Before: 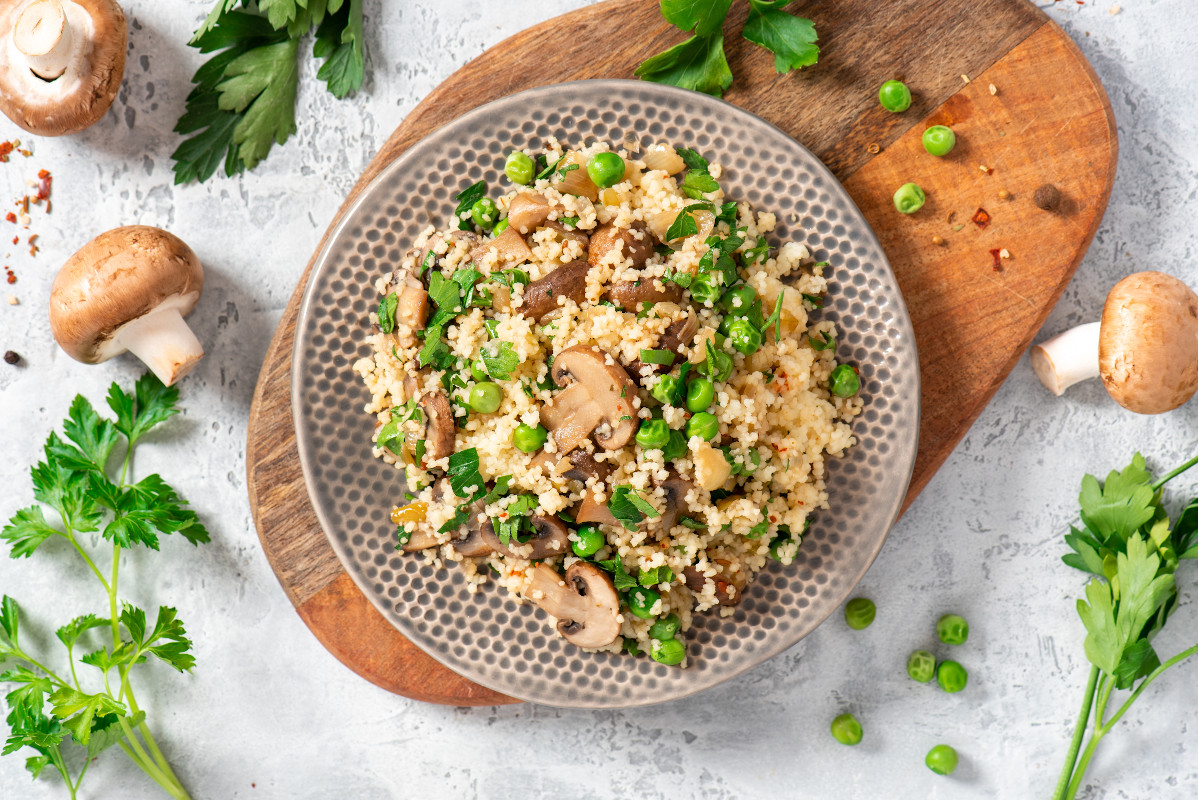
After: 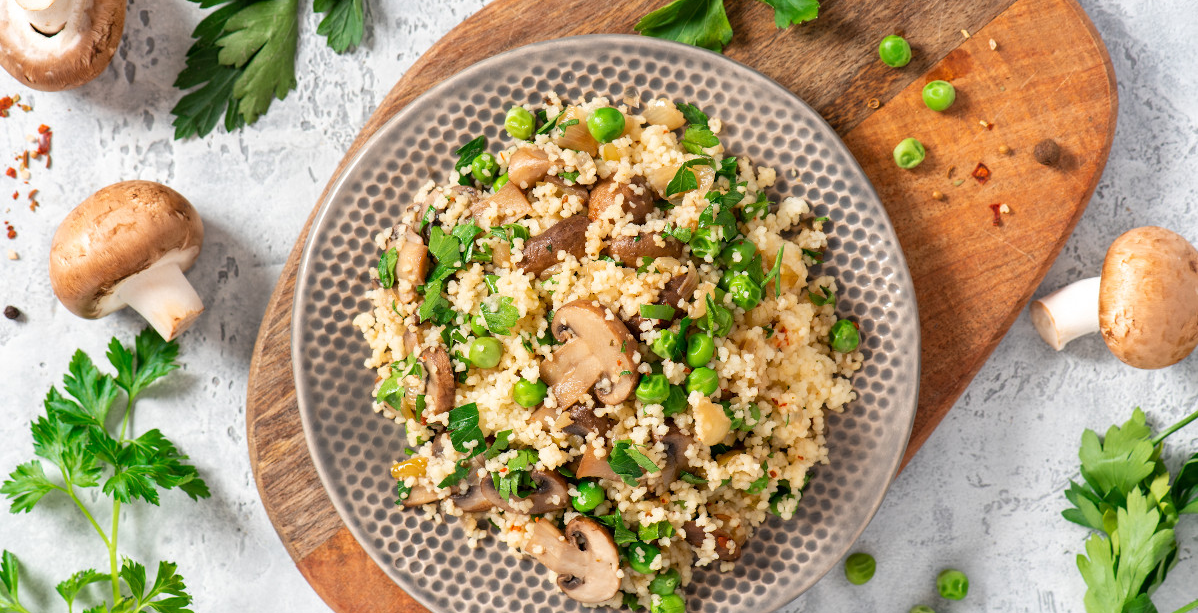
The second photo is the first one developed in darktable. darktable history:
crop: top 5.673%, bottom 17.621%
